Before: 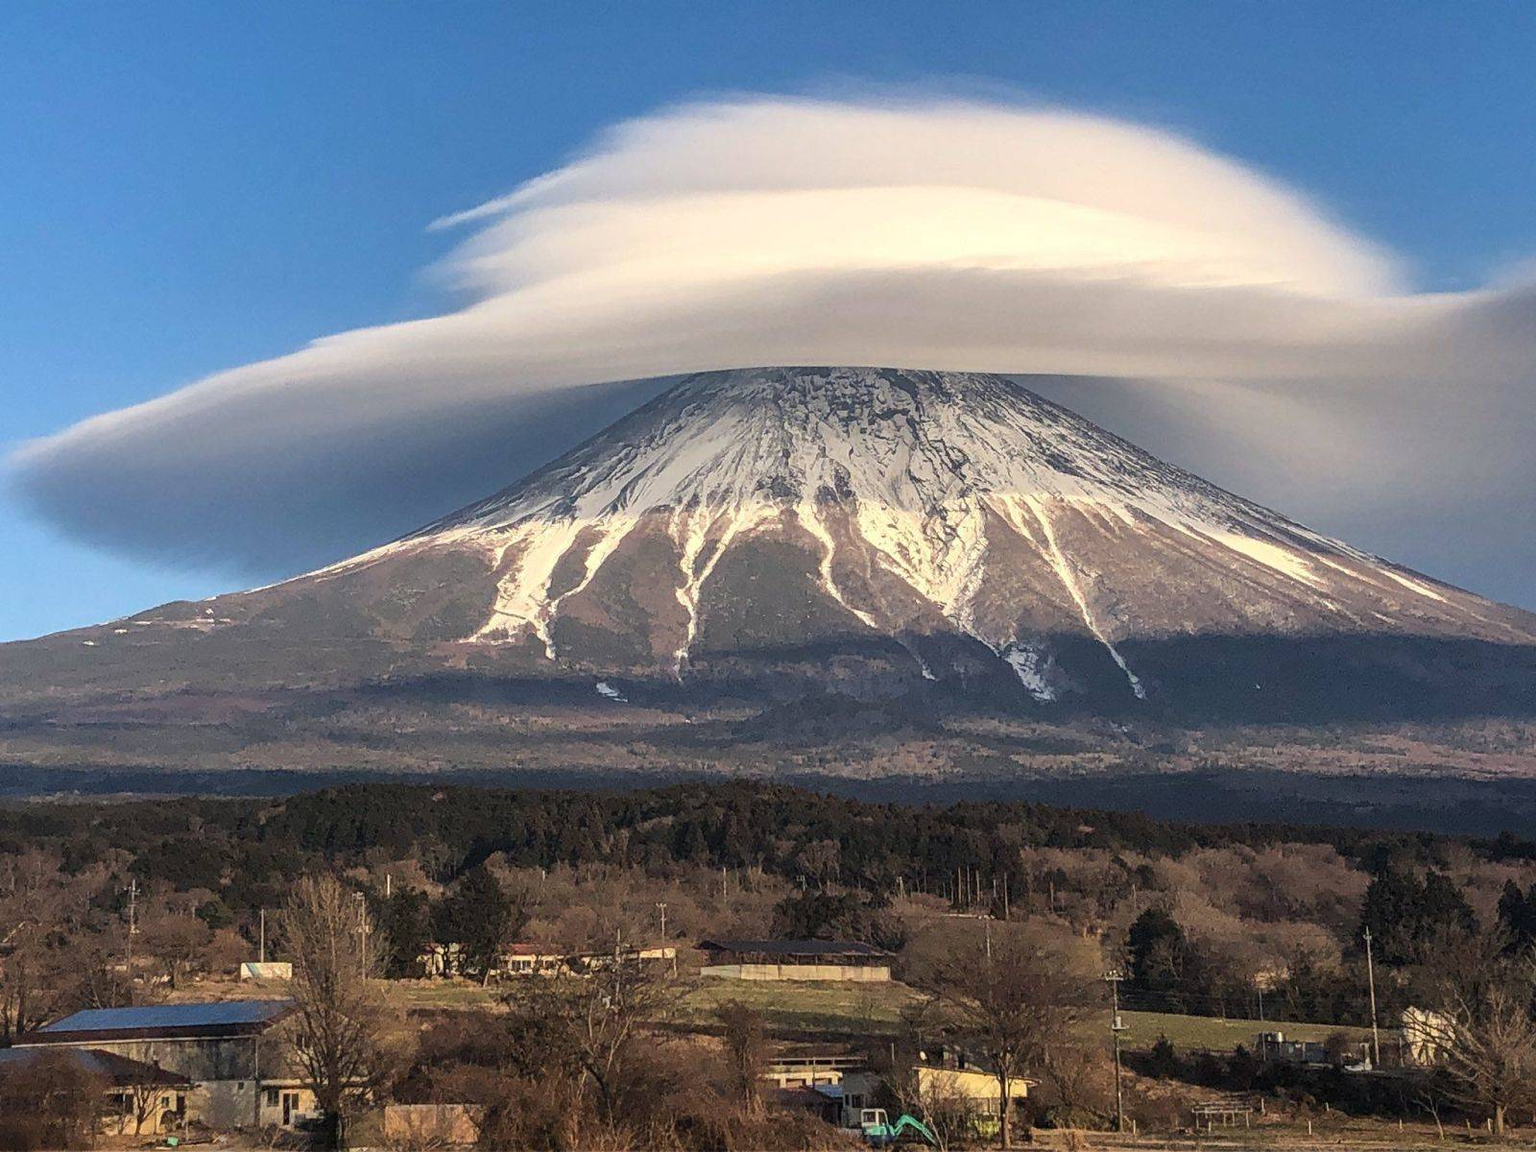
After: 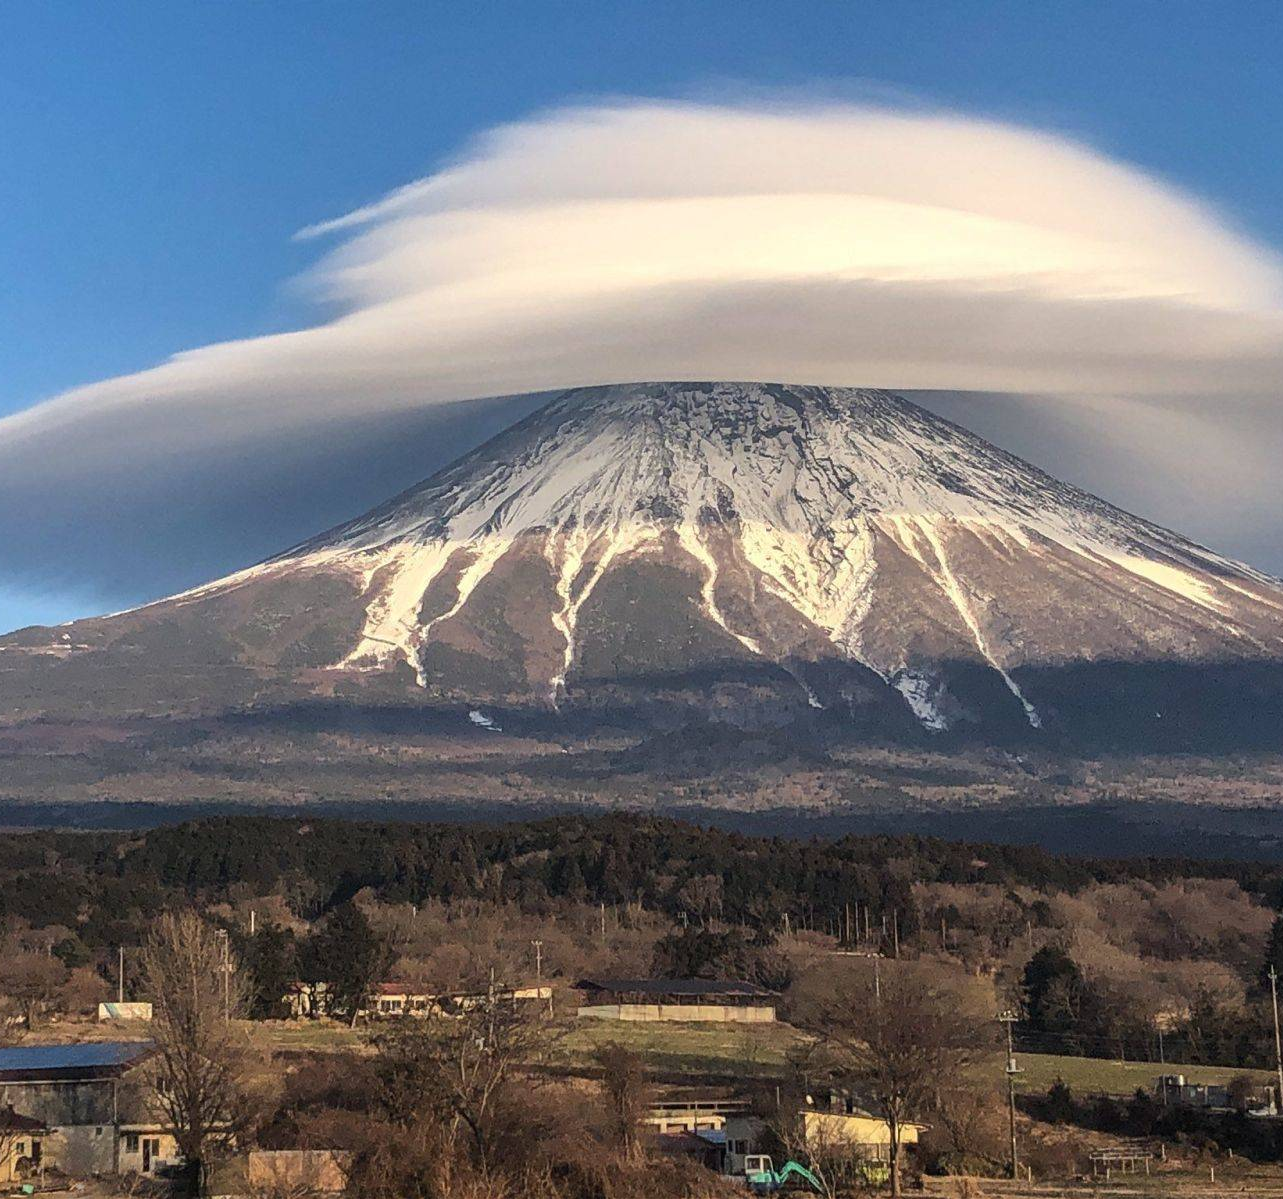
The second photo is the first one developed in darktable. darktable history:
crop and rotate: left 9.512%, right 10.278%
